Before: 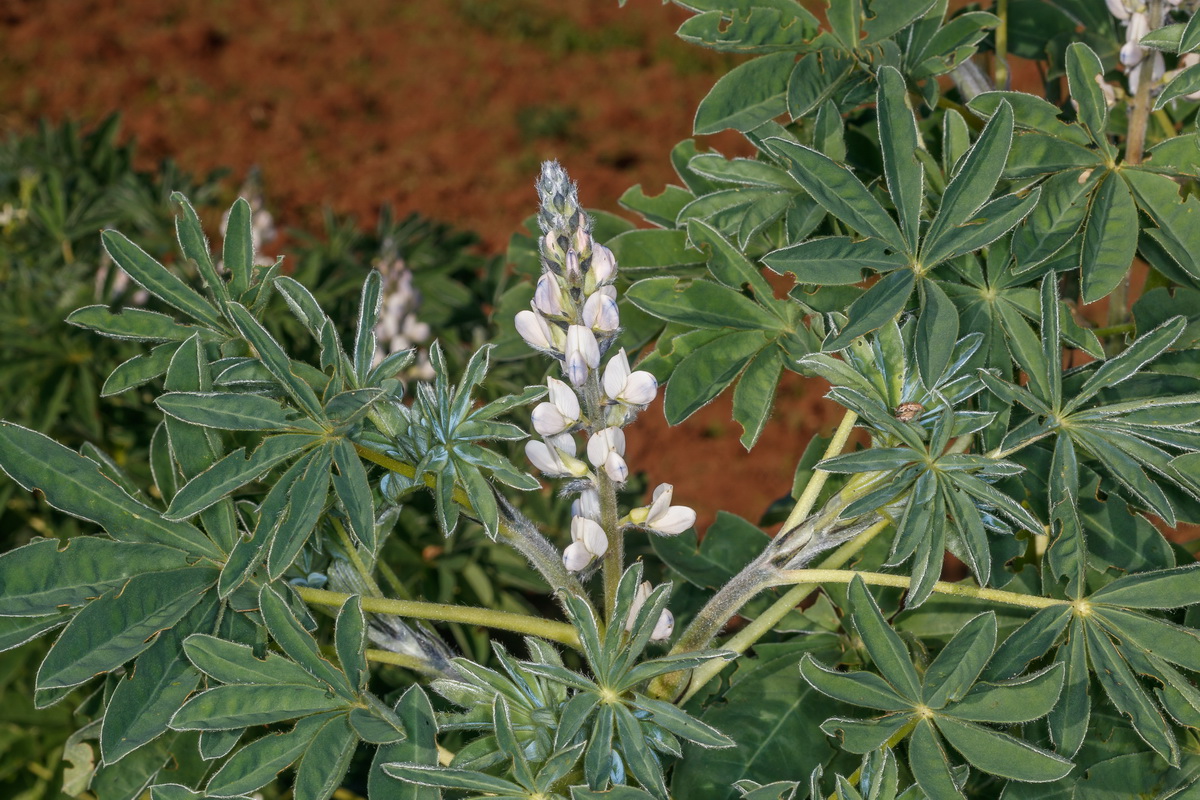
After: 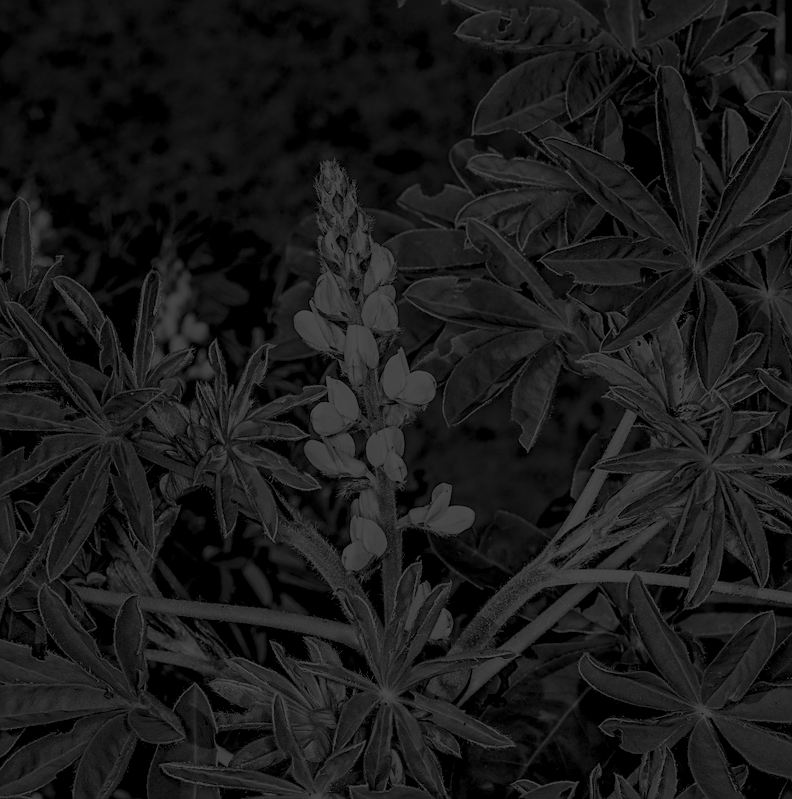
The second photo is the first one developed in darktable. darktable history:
exposure: exposure 0.999 EV, compensate highlight preservation false
local contrast: detail 110%
monochrome: a -71.75, b 75.82
filmic rgb: middle gray luminance 29%, black relative exposure -10.3 EV, white relative exposure 5.5 EV, threshold 6 EV, target black luminance 0%, hardness 3.95, latitude 2.04%, contrast 1.132, highlights saturation mix 5%, shadows ↔ highlights balance 15.11%, preserve chrominance no, color science v3 (2019), use custom middle-gray values true, iterations of high-quality reconstruction 0, enable highlight reconstruction true
crop and rotate: left 18.442%, right 15.508%
white balance: red 0.984, blue 1.059
colorize: hue 90°, saturation 19%, lightness 1.59%, version 1
sharpen: on, module defaults
